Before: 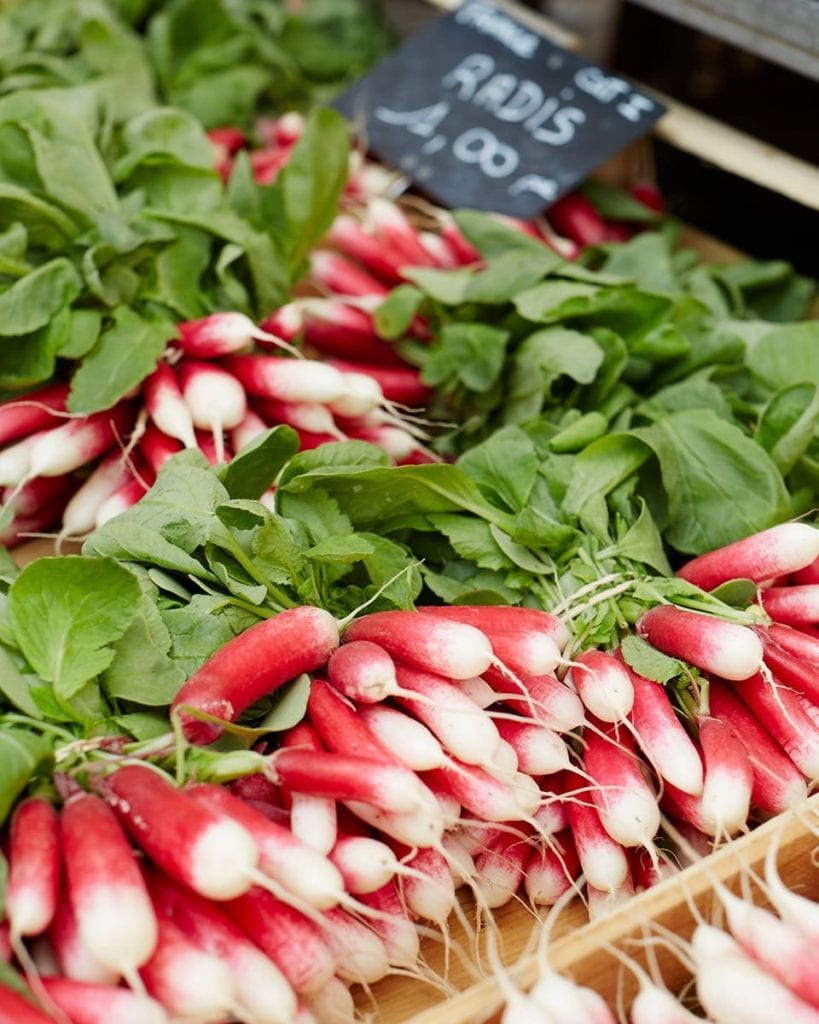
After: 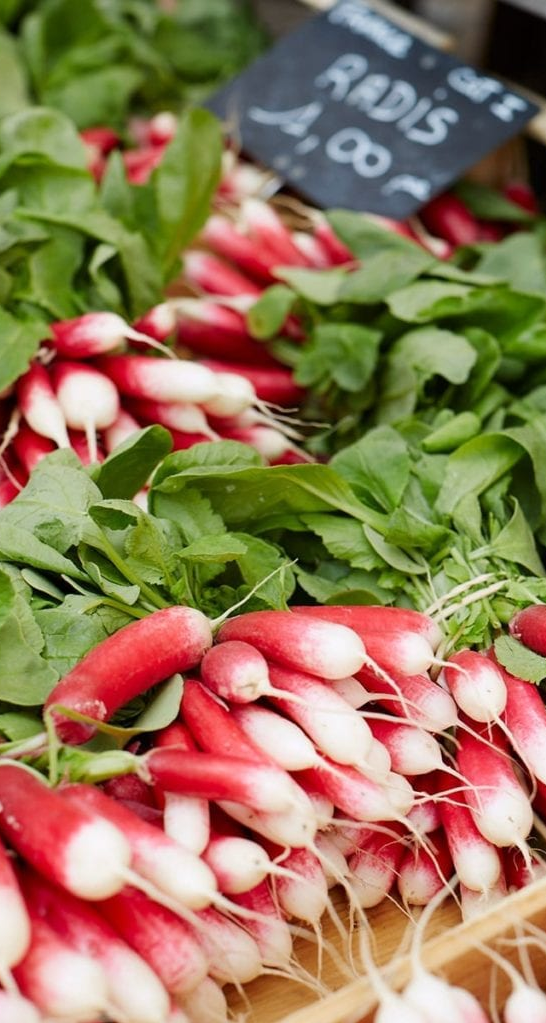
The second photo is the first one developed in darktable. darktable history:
white balance: red 1.004, blue 1.024
crop and rotate: left 15.546%, right 17.787%
